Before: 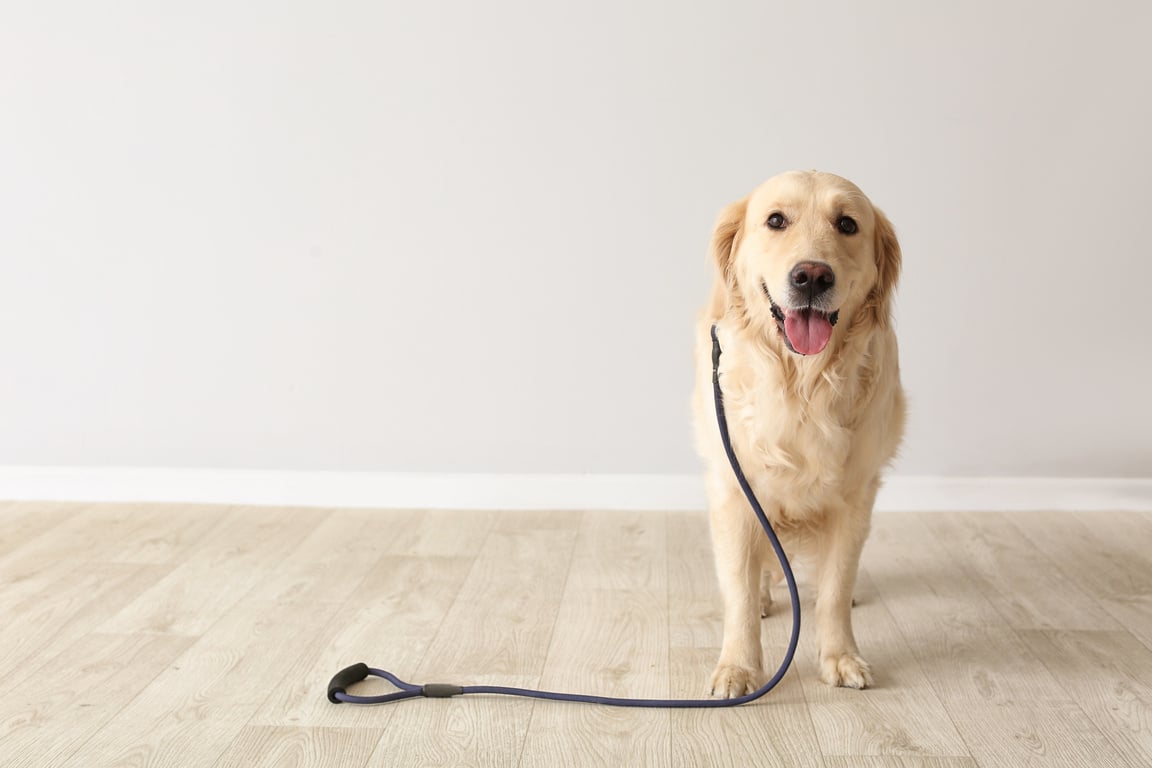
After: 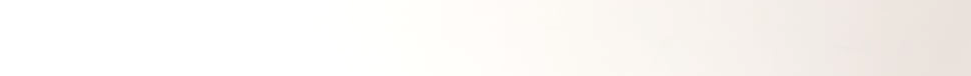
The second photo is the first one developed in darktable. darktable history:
crop and rotate: left 9.644%, top 9.491%, right 6.021%, bottom 80.509%
tone equalizer: -8 EV -0.417 EV, -7 EV -0.389 EV, -6 EV -0.333 EV, -5 EV -0.222 EV, -3 EV 0.222 EV, -2 EV 0.333 EV, -1 EV 0.389 EV, +0 EV 0.417 EV, edges refinement/feathering 500, mask exposure compensation -1.57 EV, preserve details no
